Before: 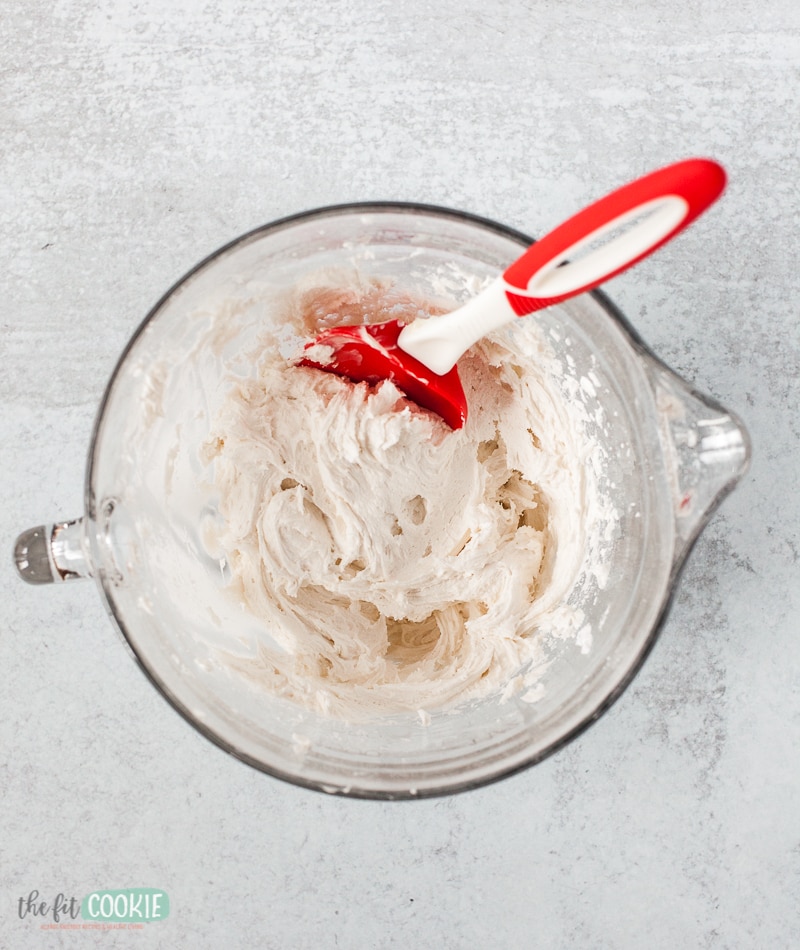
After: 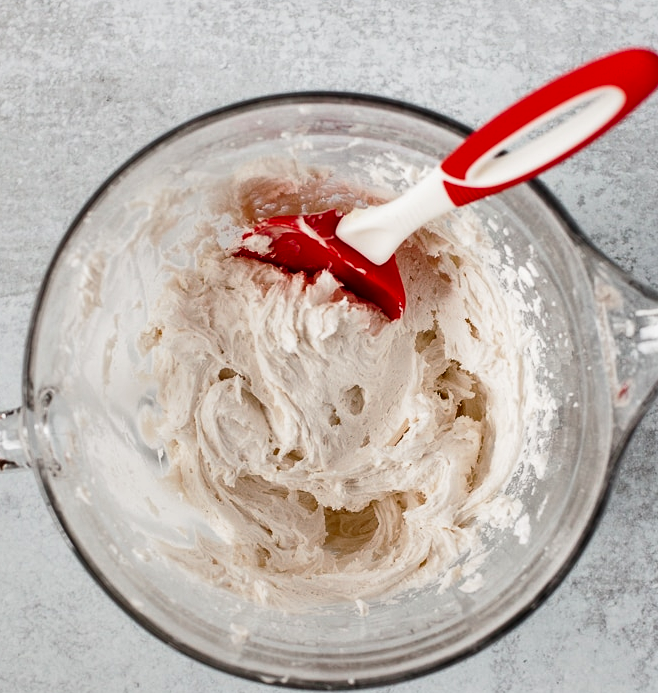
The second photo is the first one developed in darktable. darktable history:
local contrast: mode bilateral grid, contrast 26, coarseness 60, detail 152%, midtone range 0.2
base curve: curves: ch0 [(0, 0) (0.595, 0.418) (1, 1)], preserve colors none
tone curve: curves: ch0 [(0, 0) (0.049, 0.01) (0.154, 0.081) (0.491, 0.519) (0.748, 0.765) (1, 0.919)]; ch1 [(0, 0) (0.172, 0.123) (0.317, 0.272) (0.391, 0.424) (0.499, 0.497) (0.531, 0.541) (0.615, 0.608) (0.741, 0.783) (1, 1)]; ch2 [(0, 0) (0.411, 0.424) (0.483, 0.478) (0.546, 0.532) (0.652, 0.633) (1, 1)], preserve colors none
crop: left 7.765%, top 11.598%, right 9.952%, bottom 15.391%
